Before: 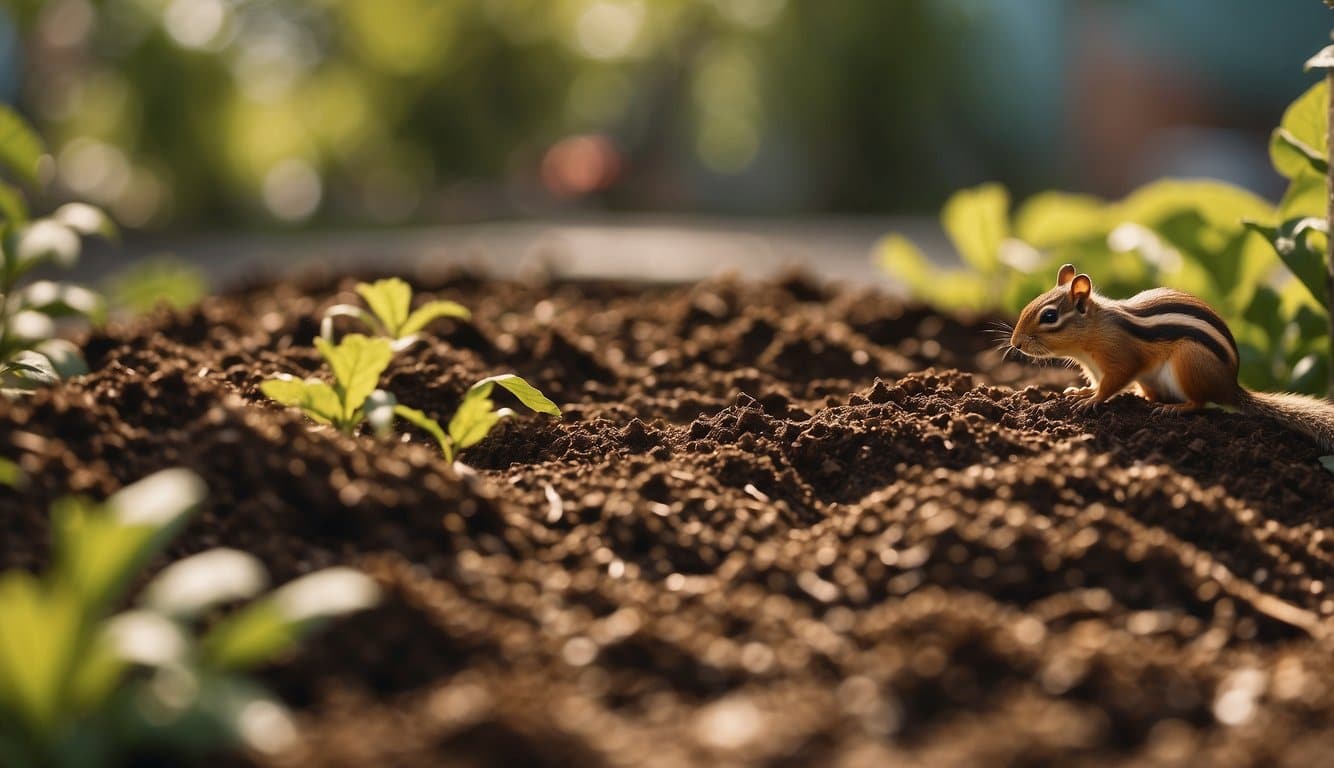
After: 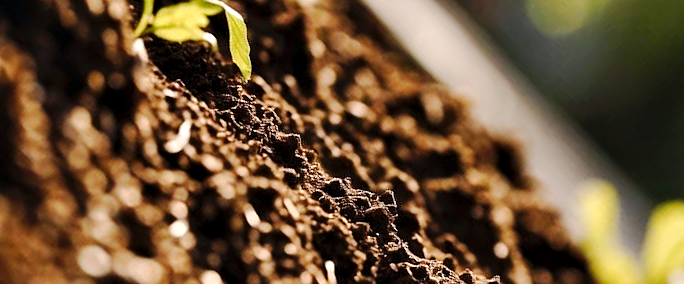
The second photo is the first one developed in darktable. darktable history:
crop and rotate: angle -44.84°, top 16.735%, right 0.796%, bottom 11.648%
sharpen: amount 0.205
tone curve: curves: ch0 [(0, 0) (0.003, 0.002) (0.011, 0.009) (0.025, 0.018) (0.044, 0.03) (0.069, 0.043) (0.1, 0.057) (0.136, 0.079) (0.177, 0.125) (0.224, 0.178) (0.277, 0.255) (0.335, 0.341) (0.399, 0.443) (0.468, 0.553) (0.543, 0.644) (0.623, 0.718) (0.709, 0.779) (0.801, 0.849) (0.898, 0.929) (1, 1)], preserve colors none
contrast equalizer: y [[0.6 ×6], [0.55 ×6], [0 ×6], [0 ×6], [0 ×6]], mix 0.584
